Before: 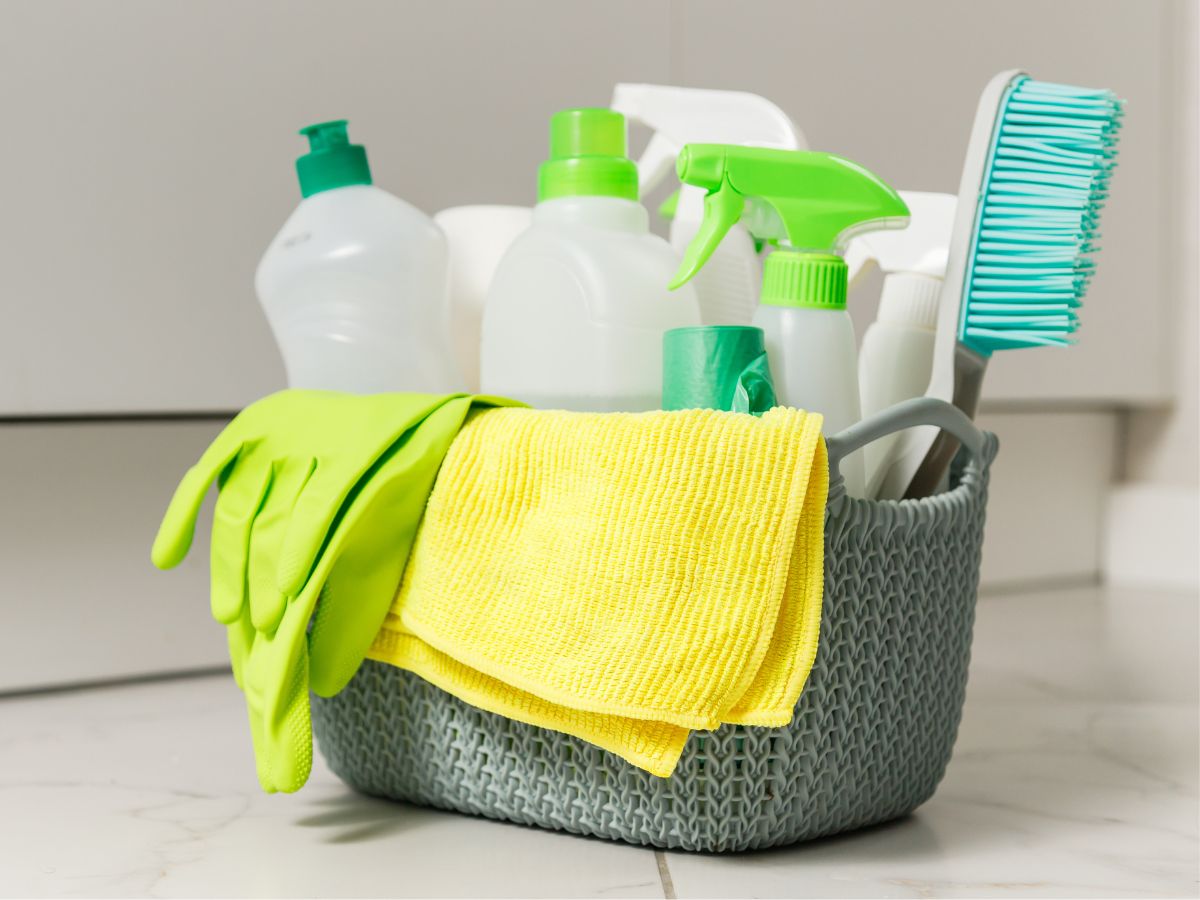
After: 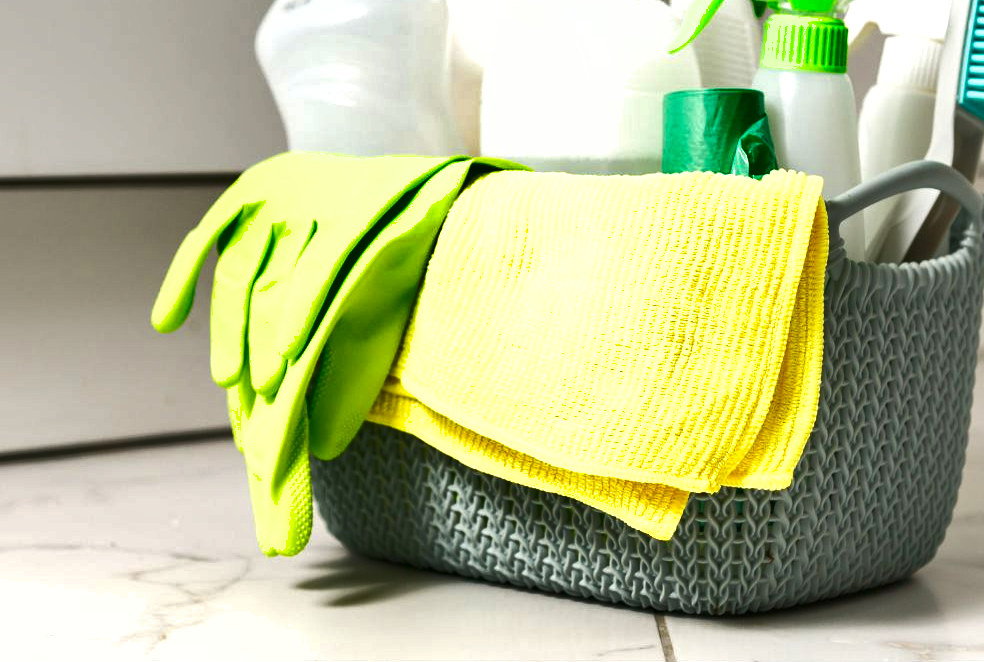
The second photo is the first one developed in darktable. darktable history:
crop: top 26.406%, right 17.974%
shadows and highlights: radius 117.08, shadows 42.49, highlights -61.71, soften with gaussian
exposure: exposure 0.506 EV, compensate exposure bias true, compensate highlight preservation false
